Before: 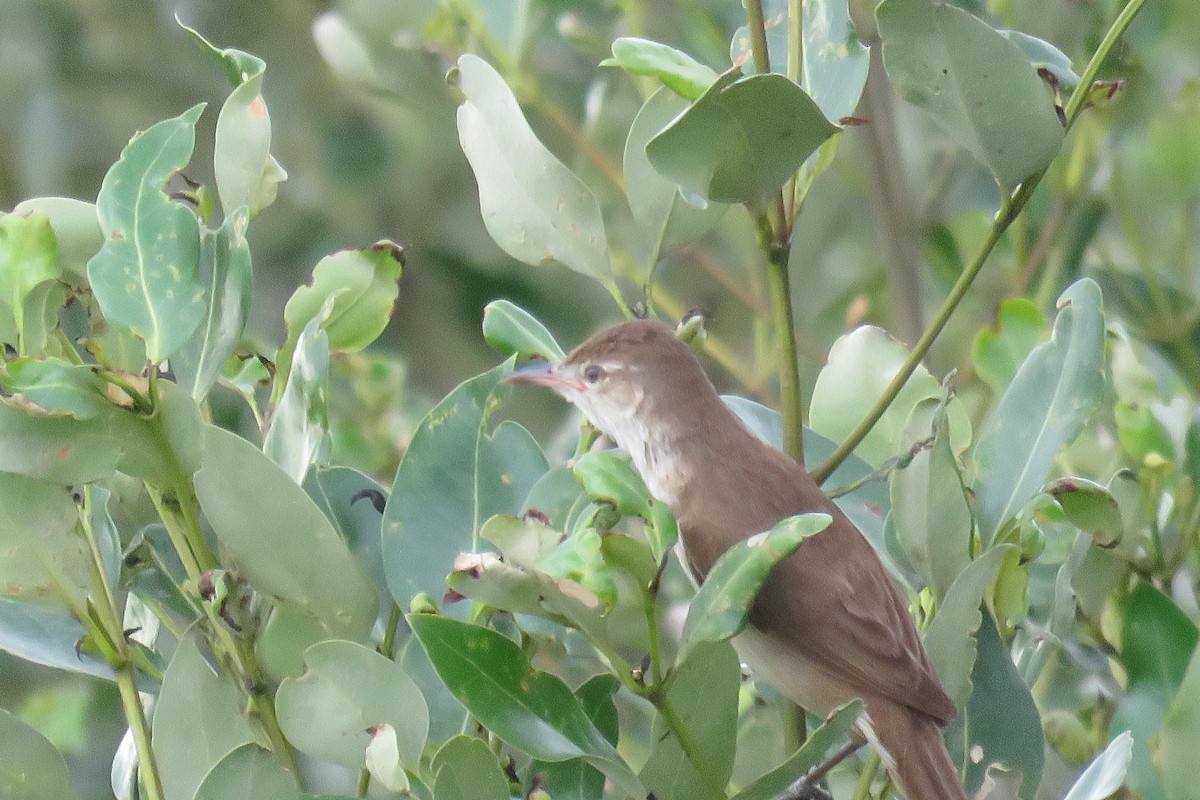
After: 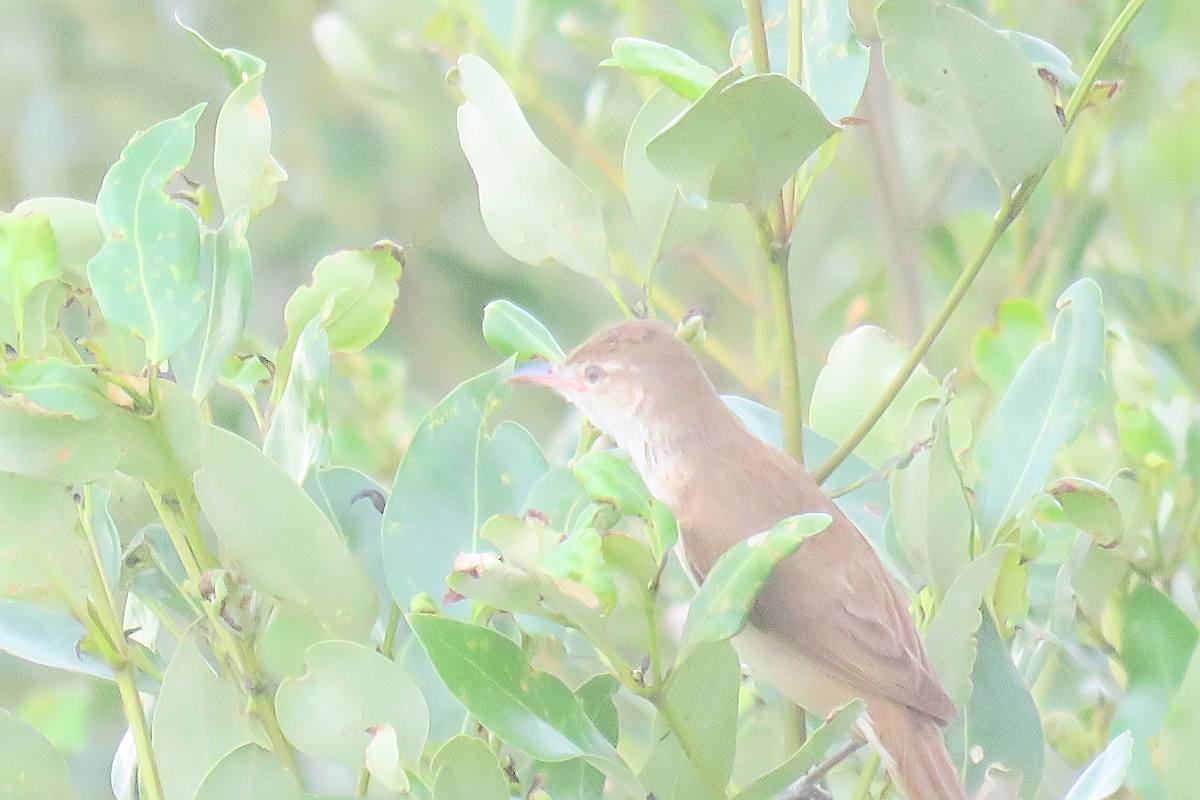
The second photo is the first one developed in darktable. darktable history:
sharpen: on, module defaults
contrast brightness saturation: brightness 0.995
